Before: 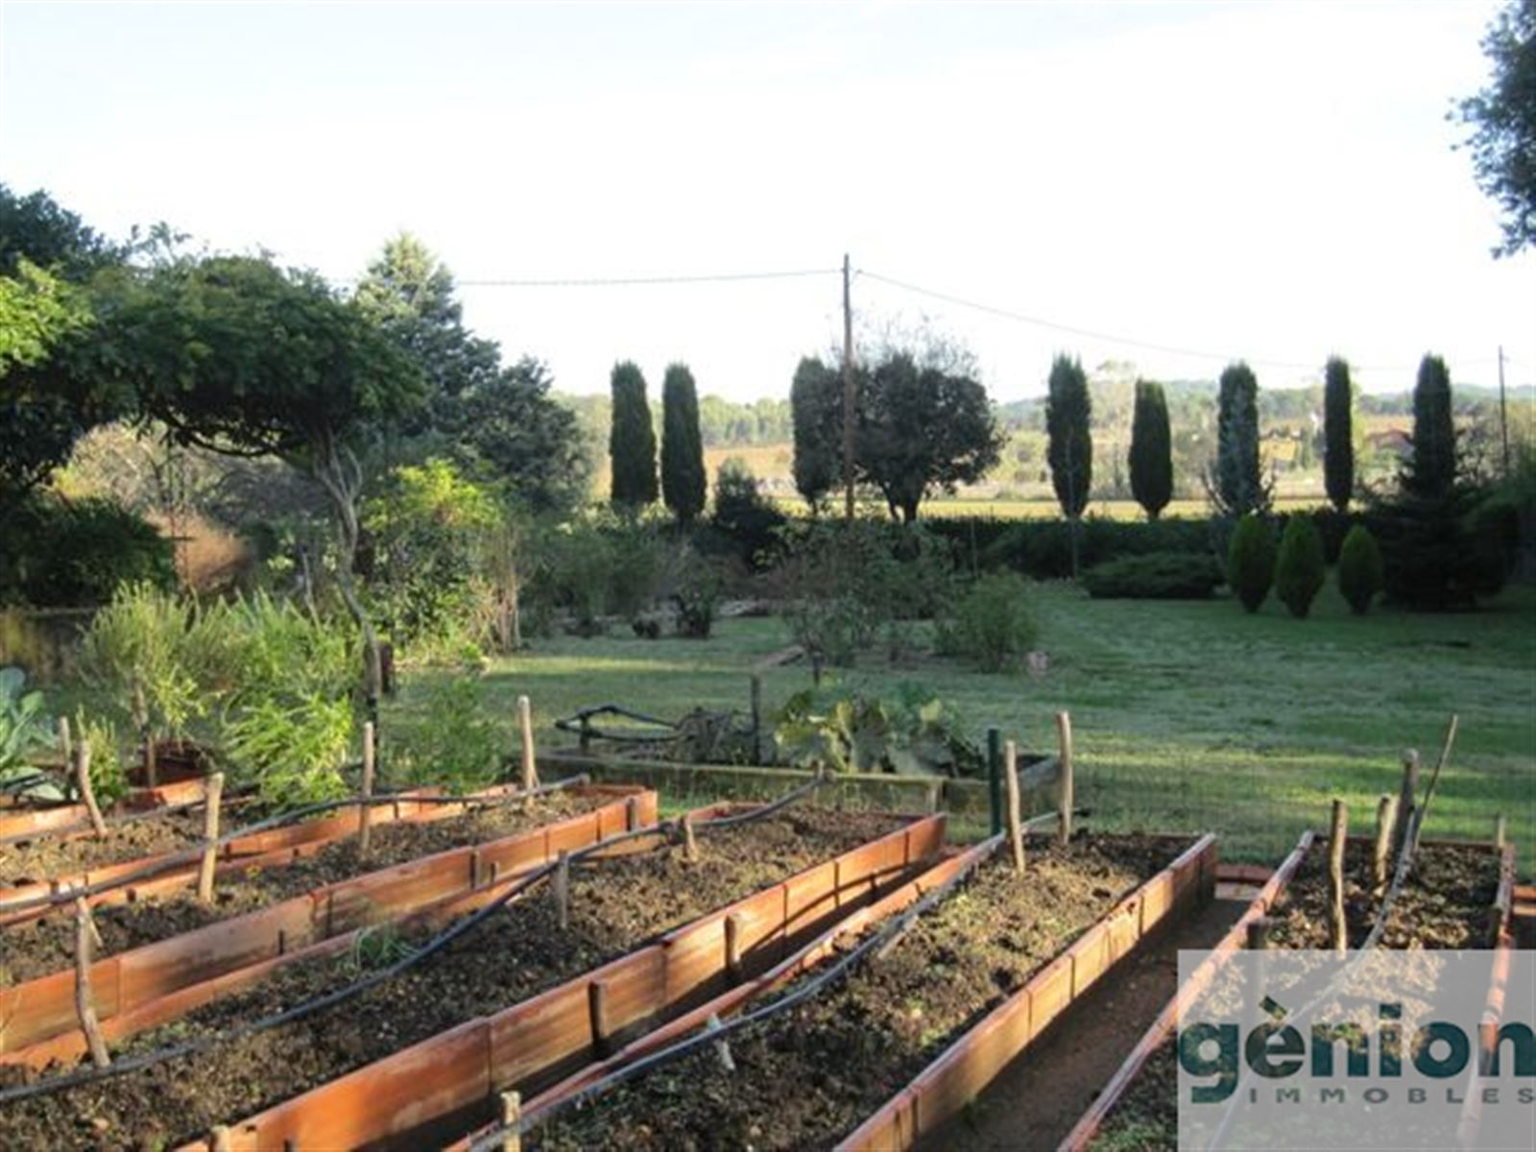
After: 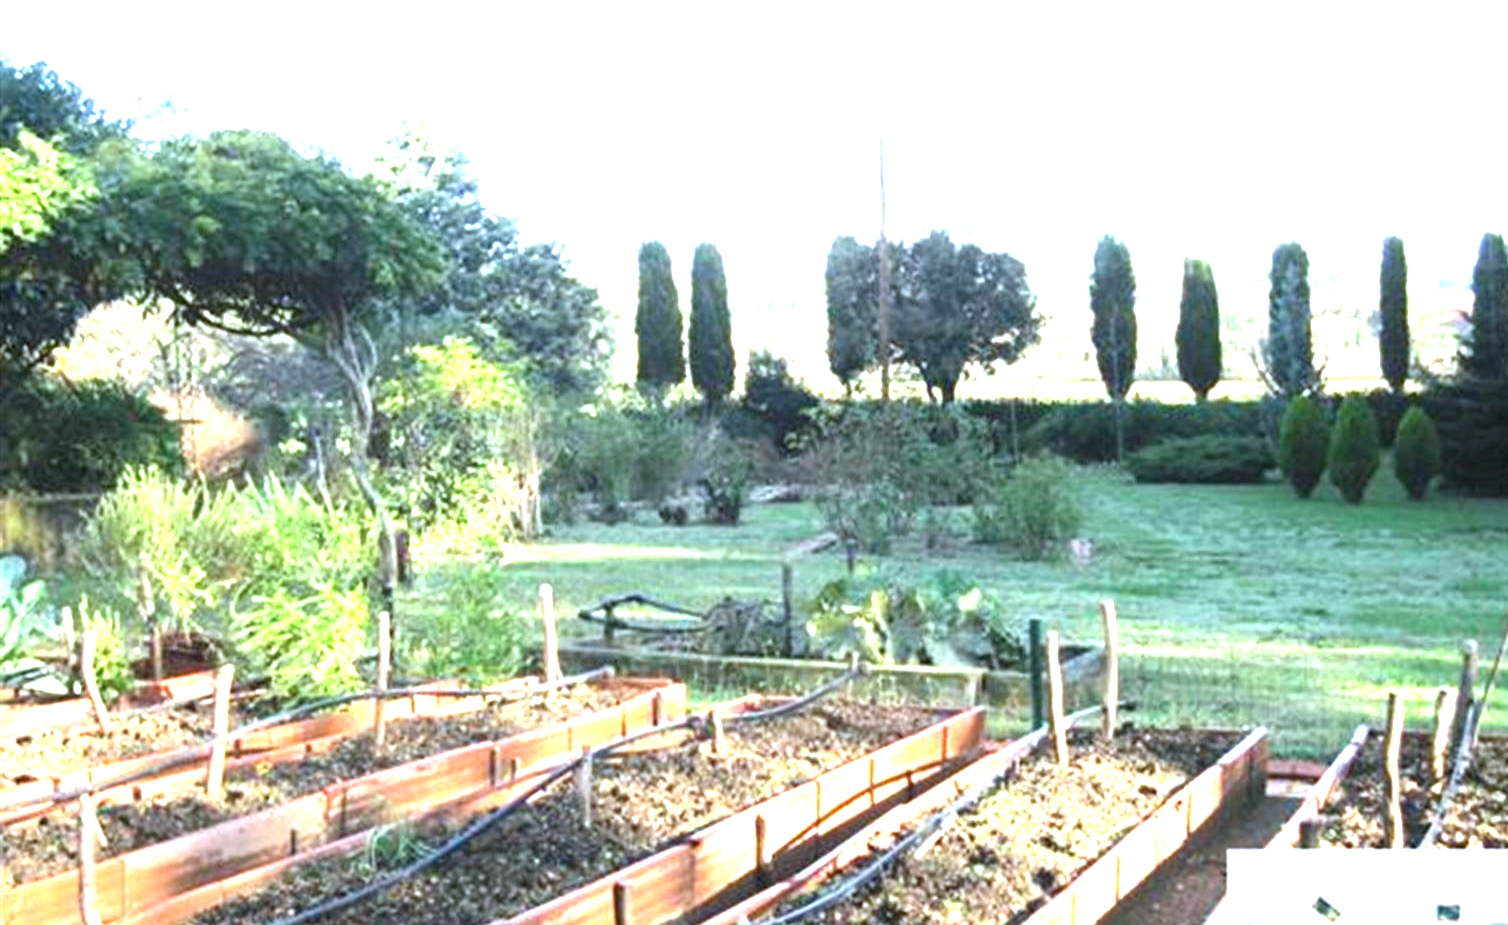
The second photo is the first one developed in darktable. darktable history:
exposure: exposure 2 EV, compensate exposure bias true, compensate highlight preservation false
color calibration: x 0.37, y 0.382, temperature 4313.32 K
crop and rotate: angle 0.03°, top 11.643%, right 5.651%, bottom 11.189%
